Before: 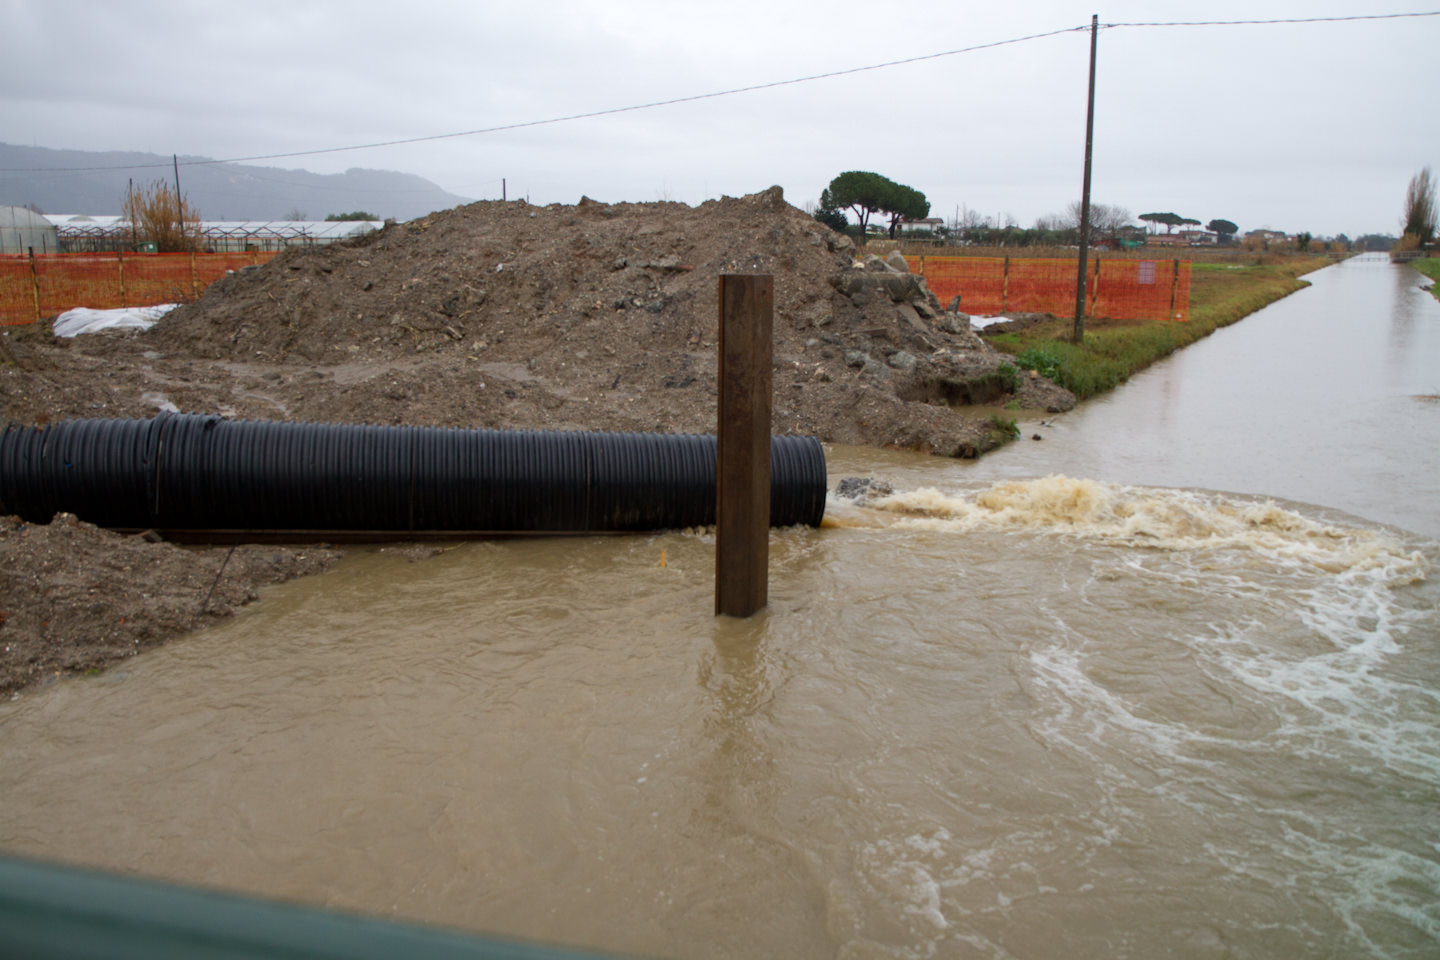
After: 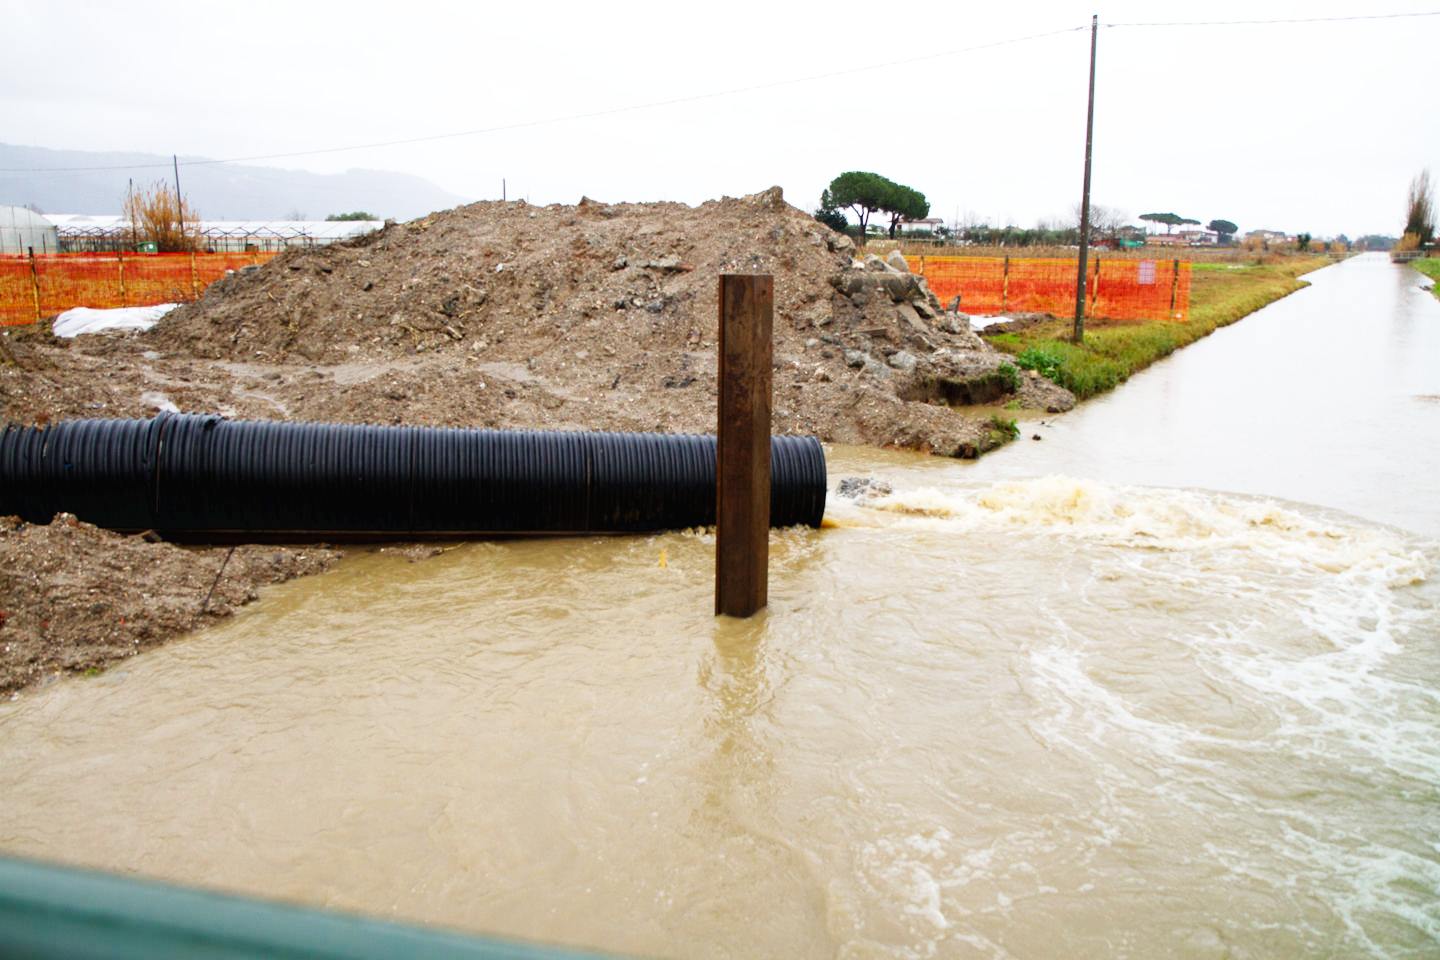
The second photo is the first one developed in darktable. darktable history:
base curve: curves: ch0 [(0, 0.003) (0.001, 0.002) (0.006, 0.004) (0.02, 0.022) (0.048, 0.086) (0.094, 0.234) (0.162, 0.431) (0.258, 0.629) (0.385, 0.8) (0.548, 0.918) (0.751, 0.988) (1, 1)], exposure shift 0.01, preserve colors none
